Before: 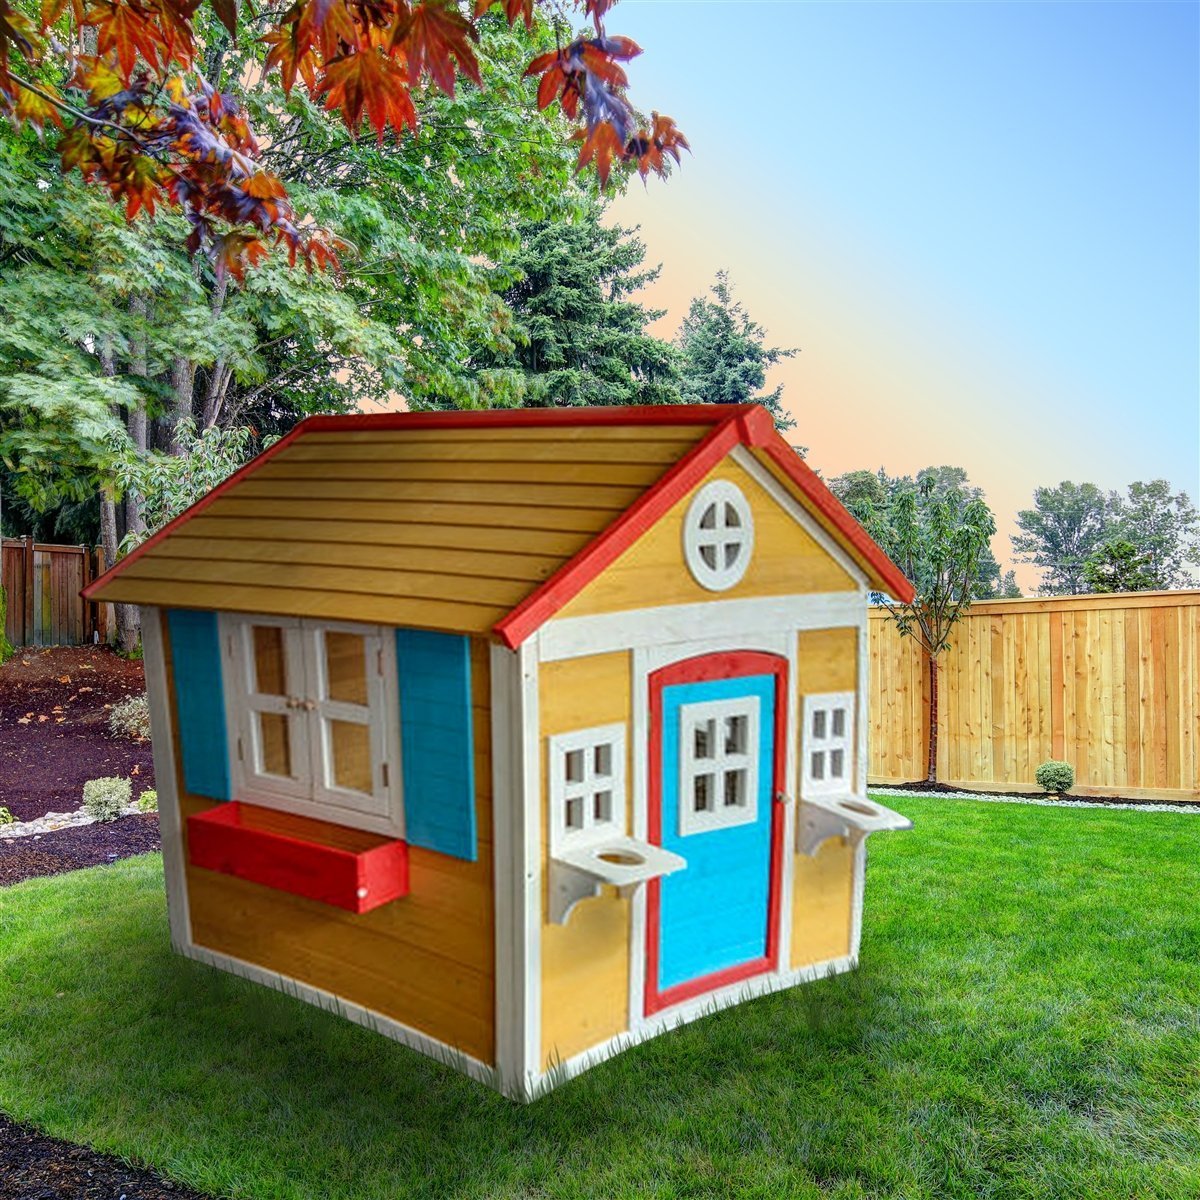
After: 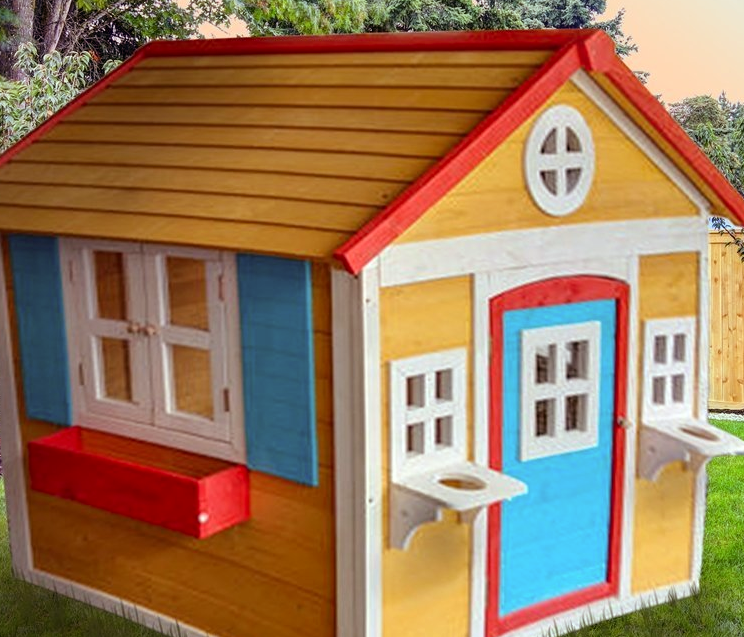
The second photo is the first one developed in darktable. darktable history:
rgb levels: mode RGB, independent channels, levels [[0, 0.474, 1], [0, 0.5, 1], [0, 0.5, 1]]
crop: left 13.312%, top 31.28%, right 24.627%, bottom 15.582%
